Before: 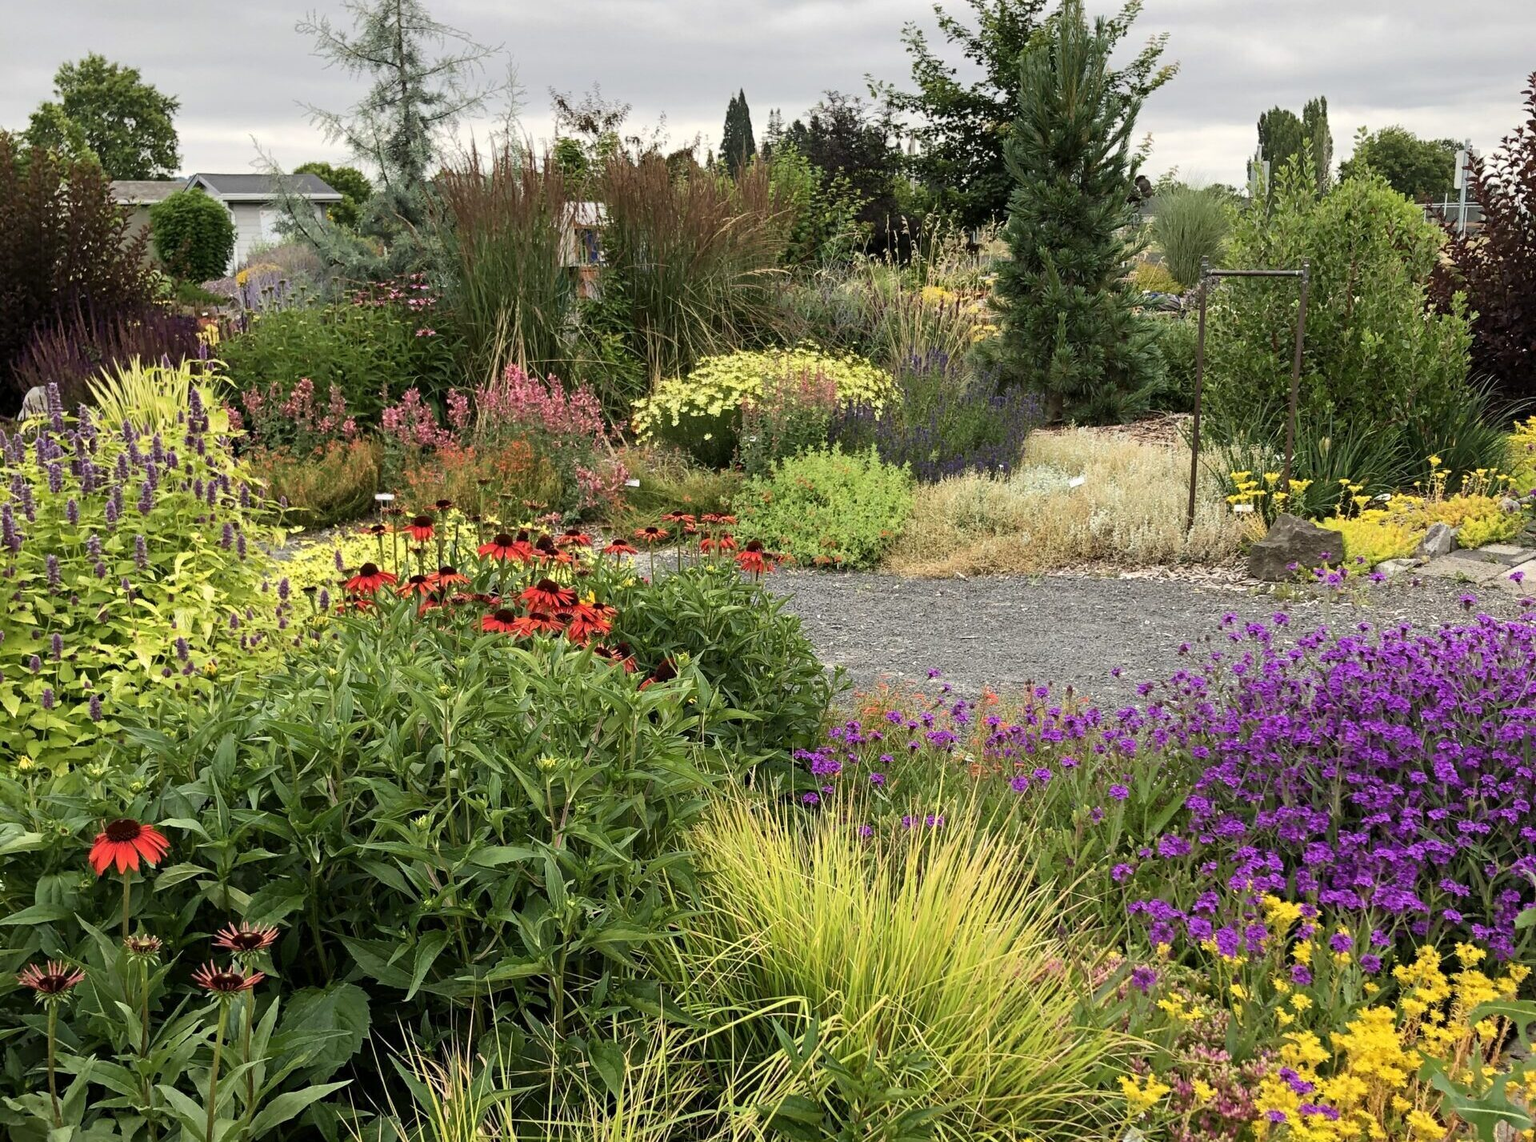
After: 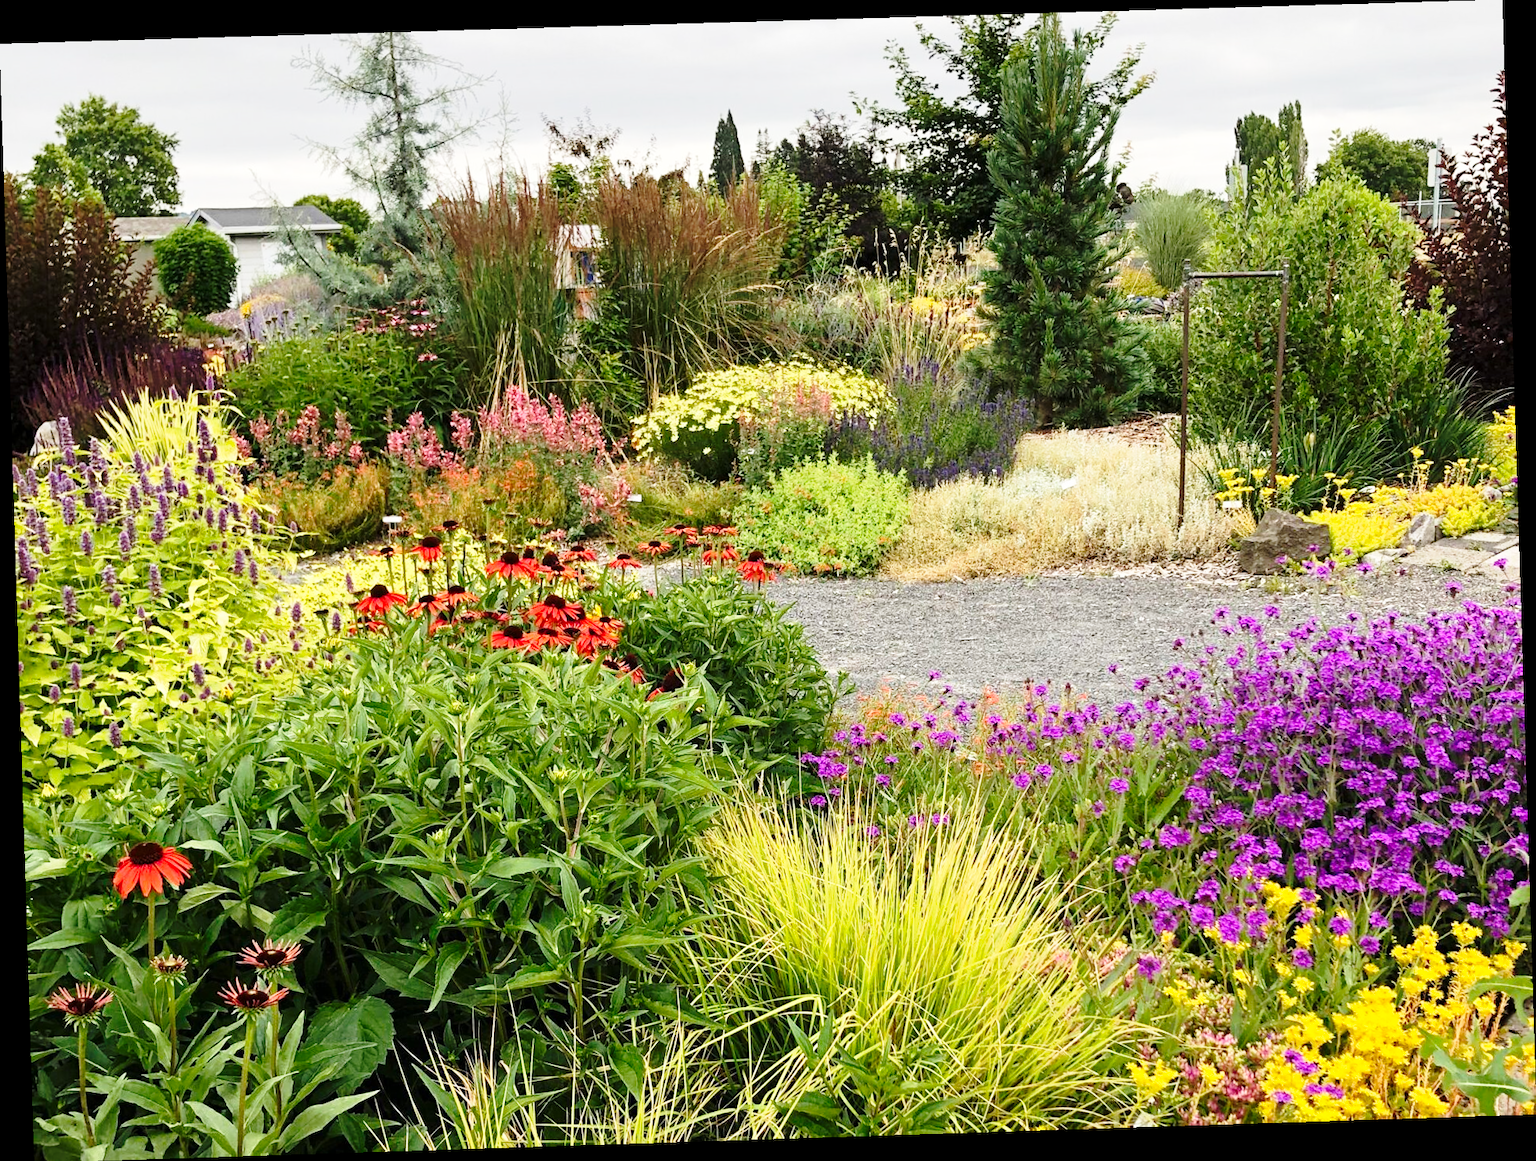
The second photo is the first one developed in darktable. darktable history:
rotate and perspective: rotation -1.77°, lens shift (horizontal) 0.004, automatic cropping off
base curve: curves: ch0 [(0, 0) (0.028, 0.03) (0.121, 0.232) (0.46, 0.748) (0.859, 0.968) (1, 1)], preserve colors none
